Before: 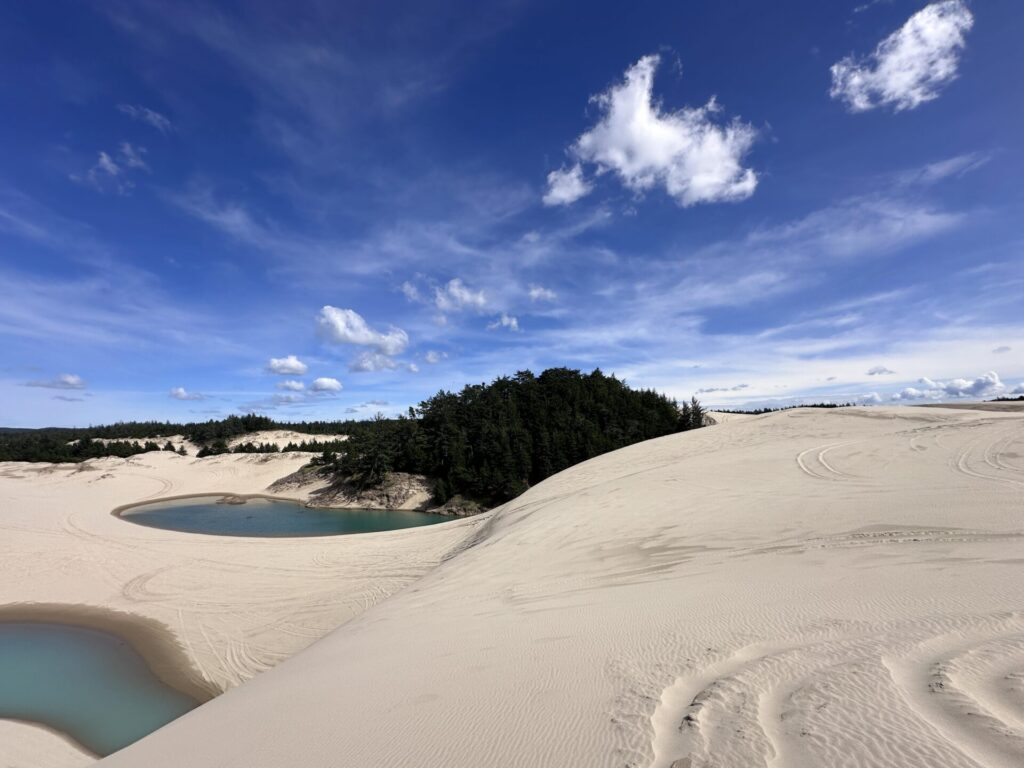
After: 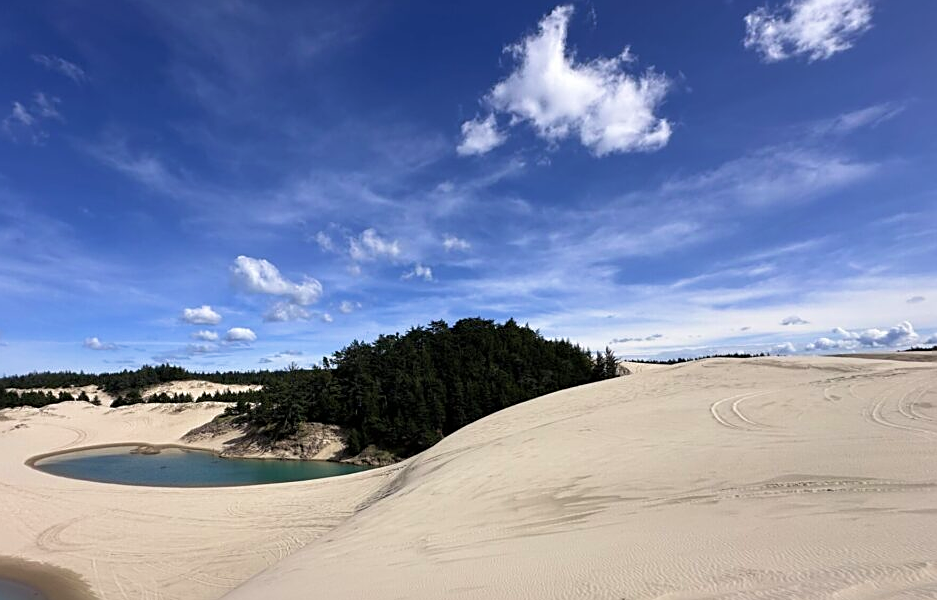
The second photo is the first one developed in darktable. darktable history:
velvia: on, module defaults
crop: left 8.41%, top 6.541%, bottom 15.272%
sharpen: on, module defaults
